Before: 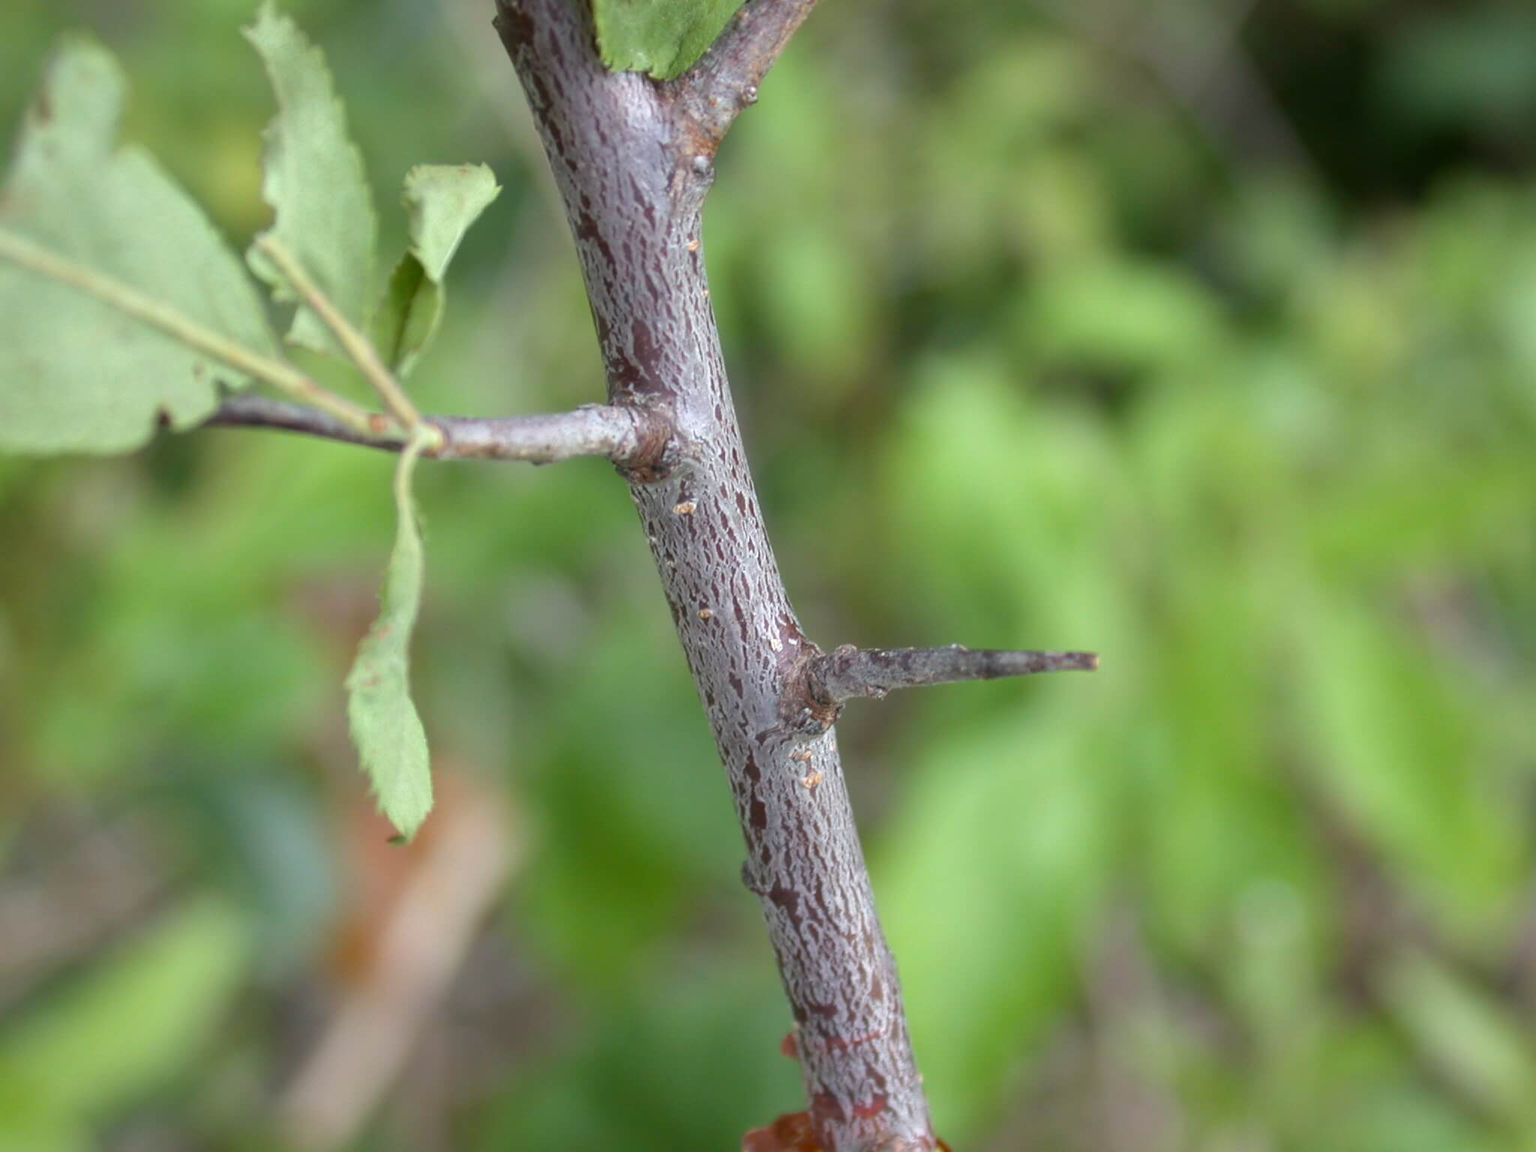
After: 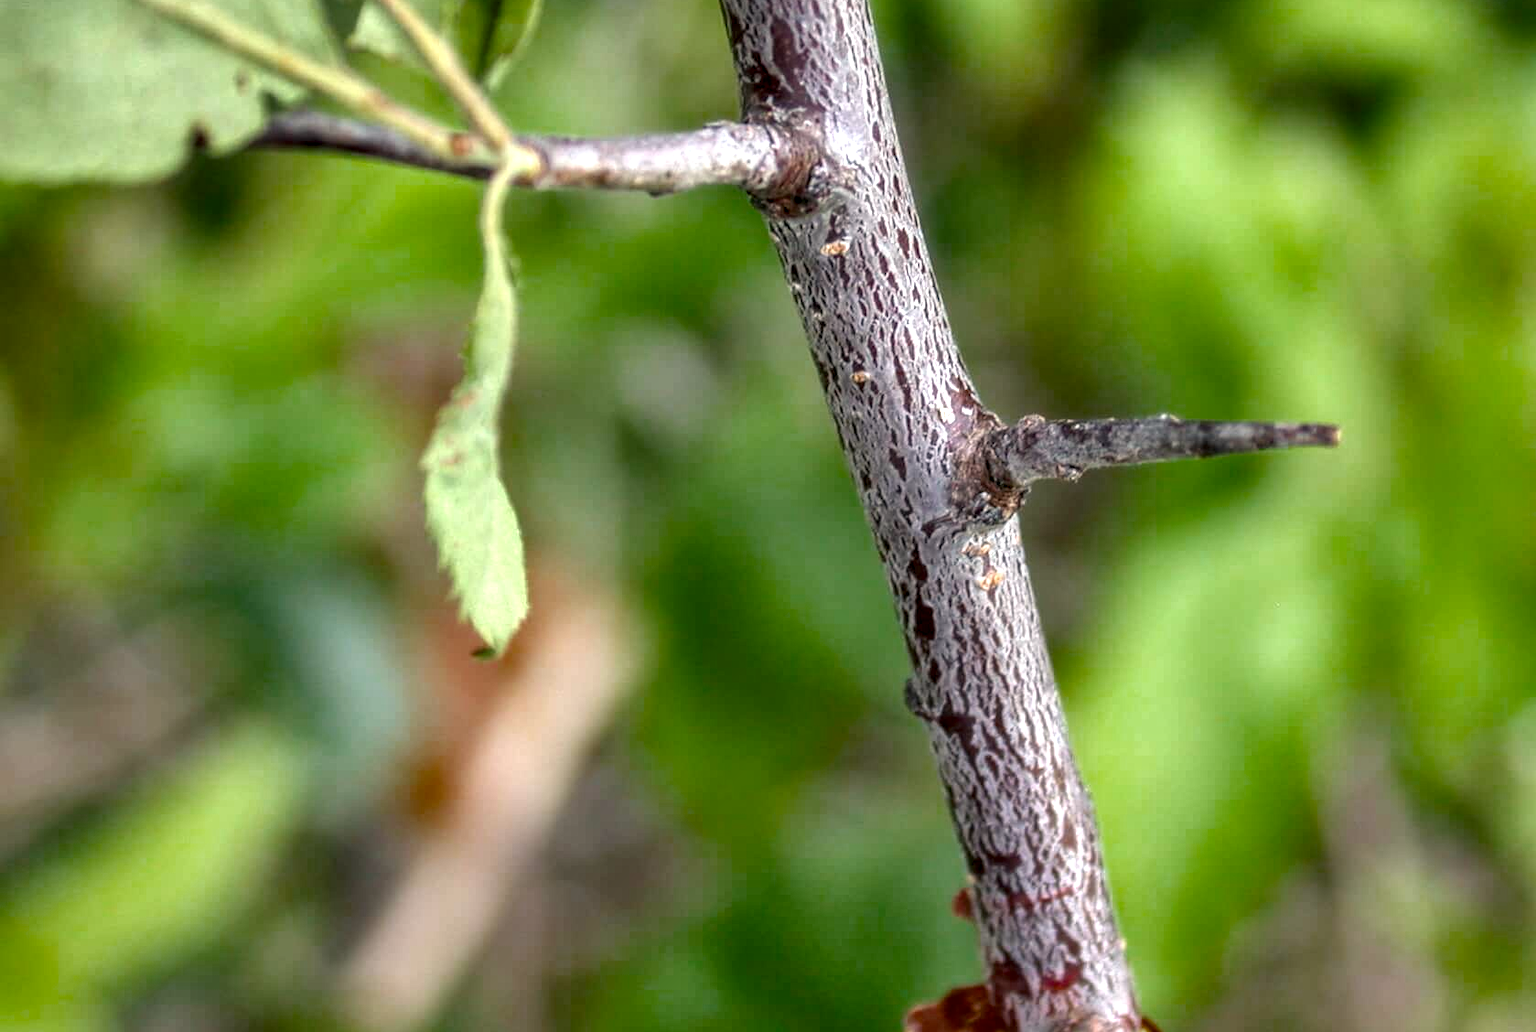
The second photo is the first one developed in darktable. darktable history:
color balance rgb: highlights gain › chroma 1.34%, highlights gain › hue 57.17°, perceptual saturation grading › global saturation 19.37%, global vibrance 7.417%, saturation formula JzAzBz (2021)
crop: top 26.478%, right 17.998%
local contrast: highlights 18%, detail 187%
shadows and highlights: shadows 76.37, highlights -60.75, soften with gaussian
